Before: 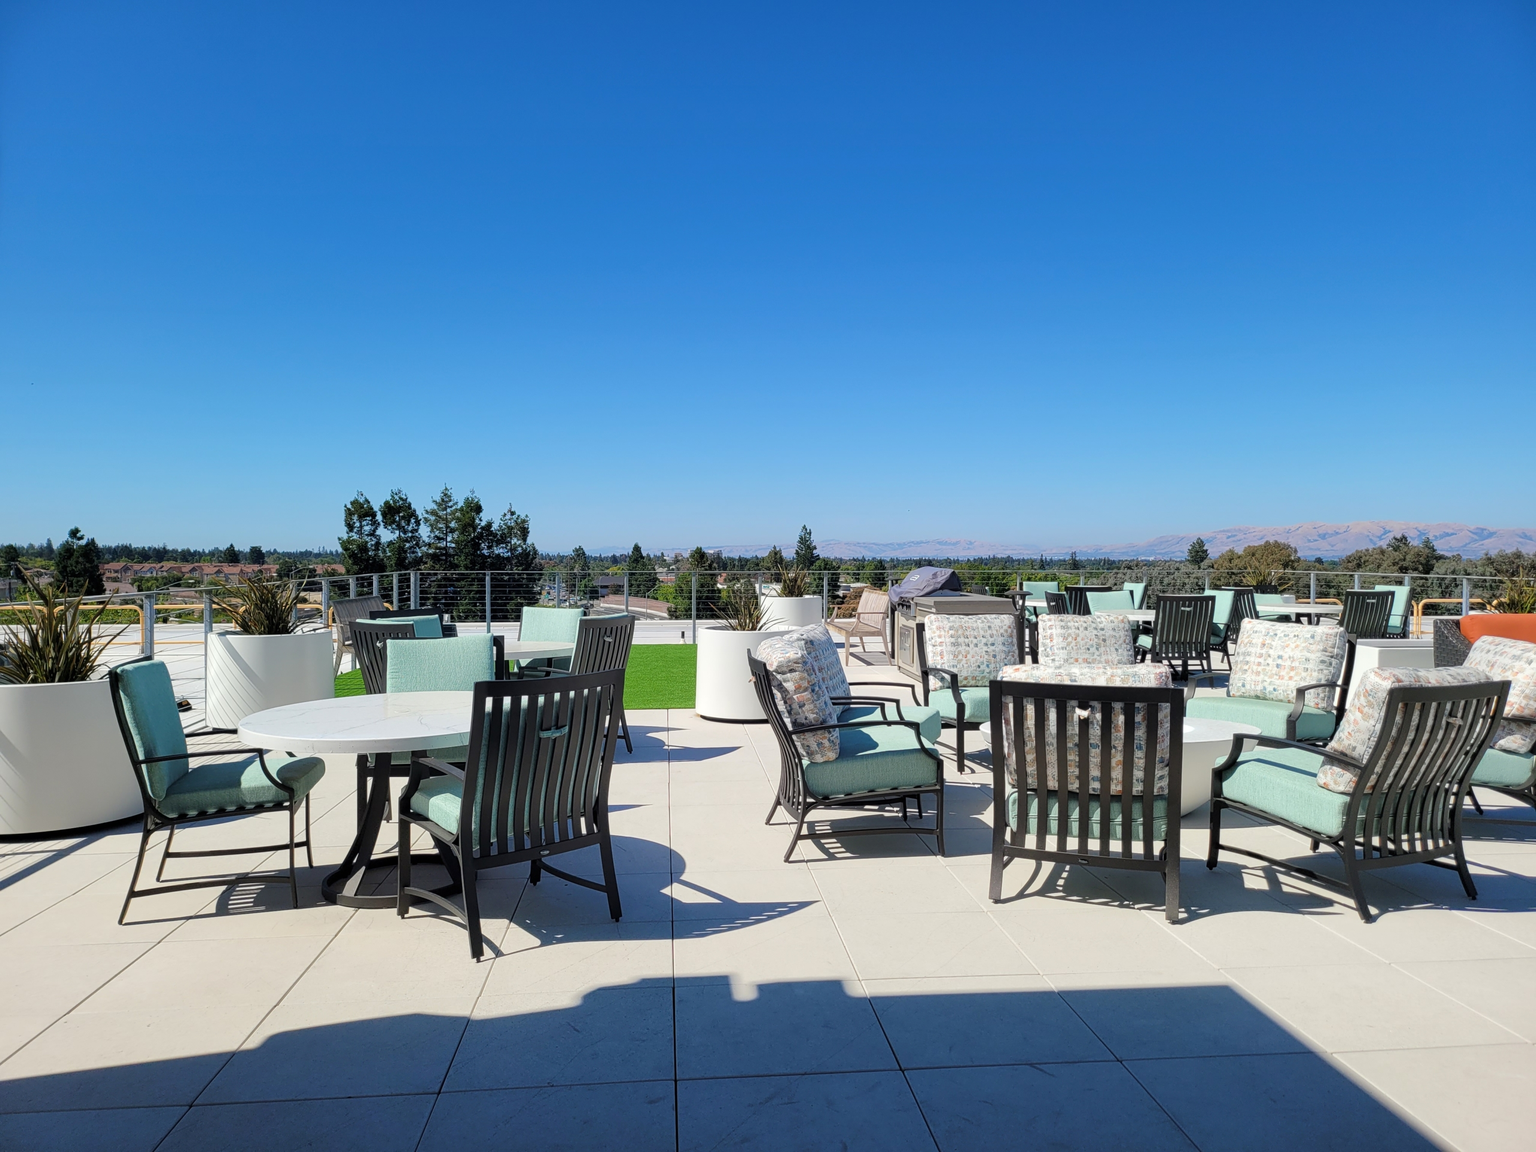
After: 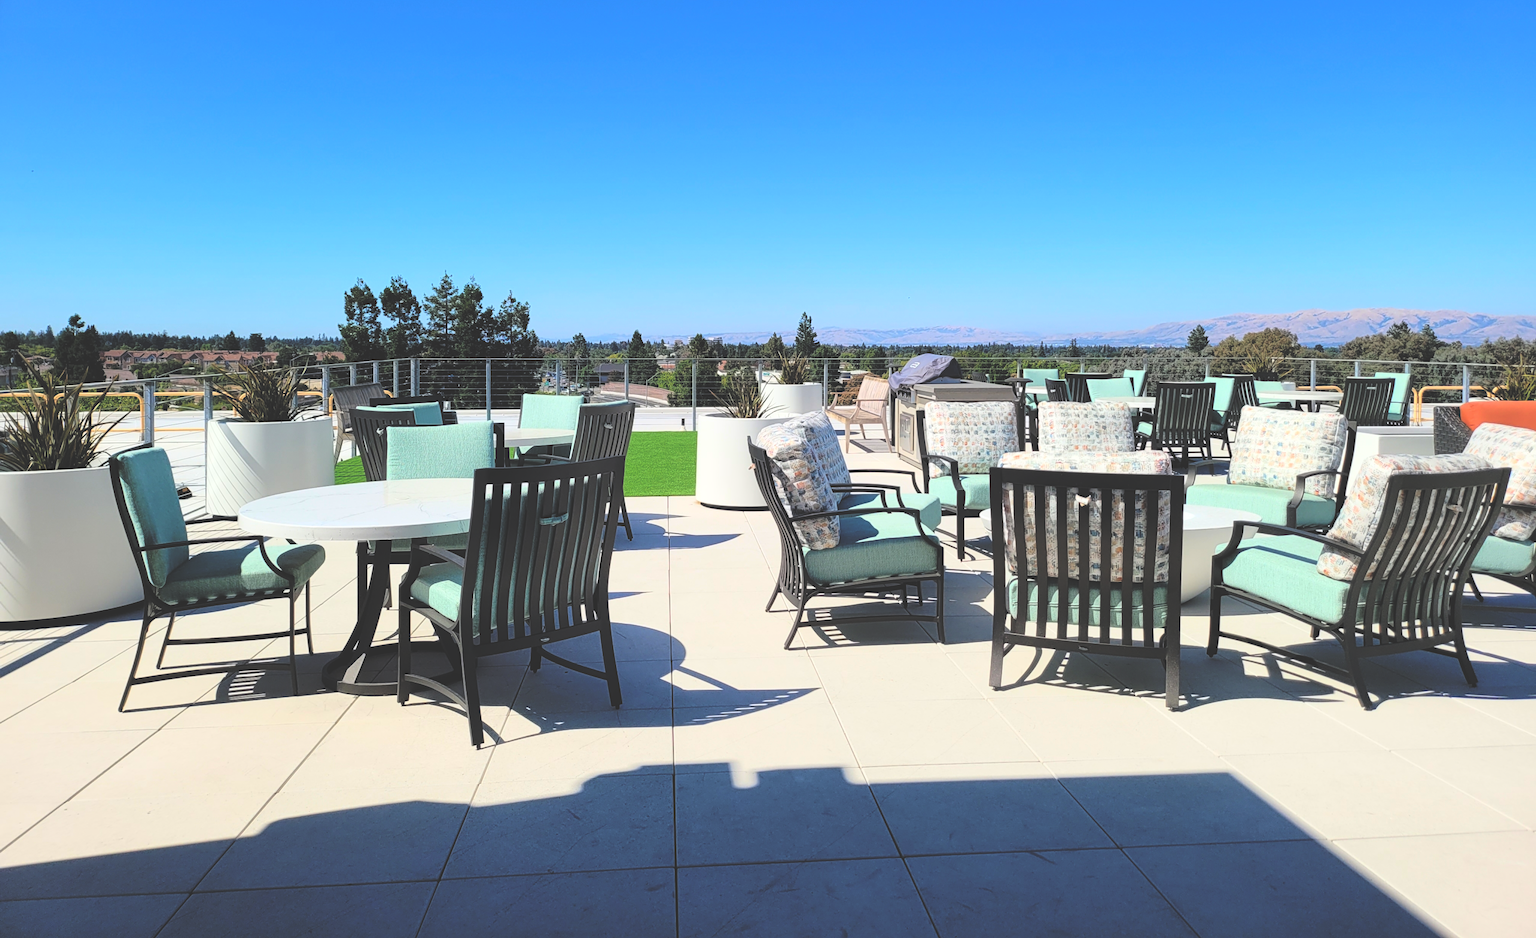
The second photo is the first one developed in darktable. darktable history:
crop and rotate: top 18.507%
base curve: curves: ch0 [(0, 0) (0.028, 0.03) (0.121, 0.232) (0.46, 0.748) (0.859, 0.968) (1, 1)]
rgb curve: curves: ch0 [(0, 0.186) (0.314, 0.284) (0.775, 0.708) (1, 1)], compensate middle gray true, preserve colors none
